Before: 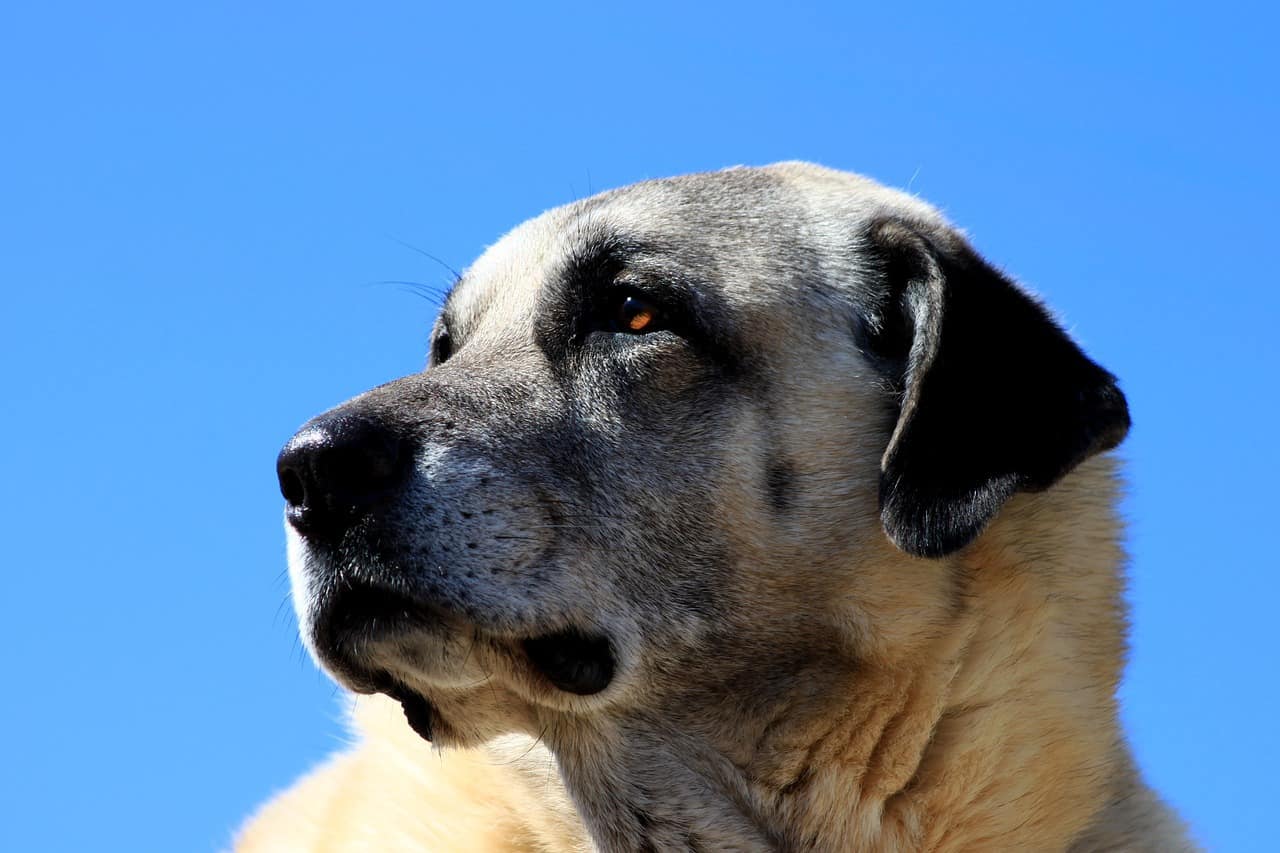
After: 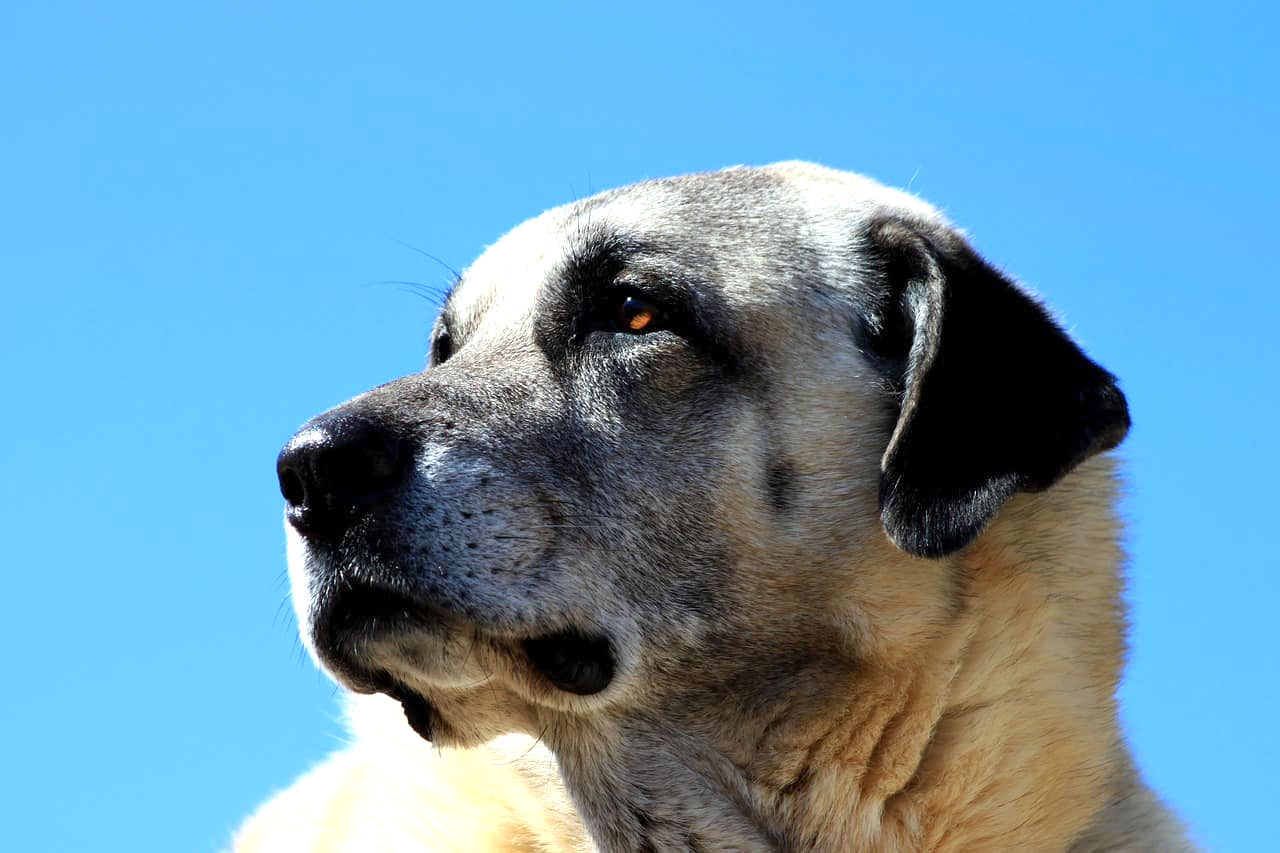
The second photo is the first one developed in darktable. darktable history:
white balance: red 0.978, blue 0.999
exposure: exposure 0.496 EV, compensate highlight preservation false
